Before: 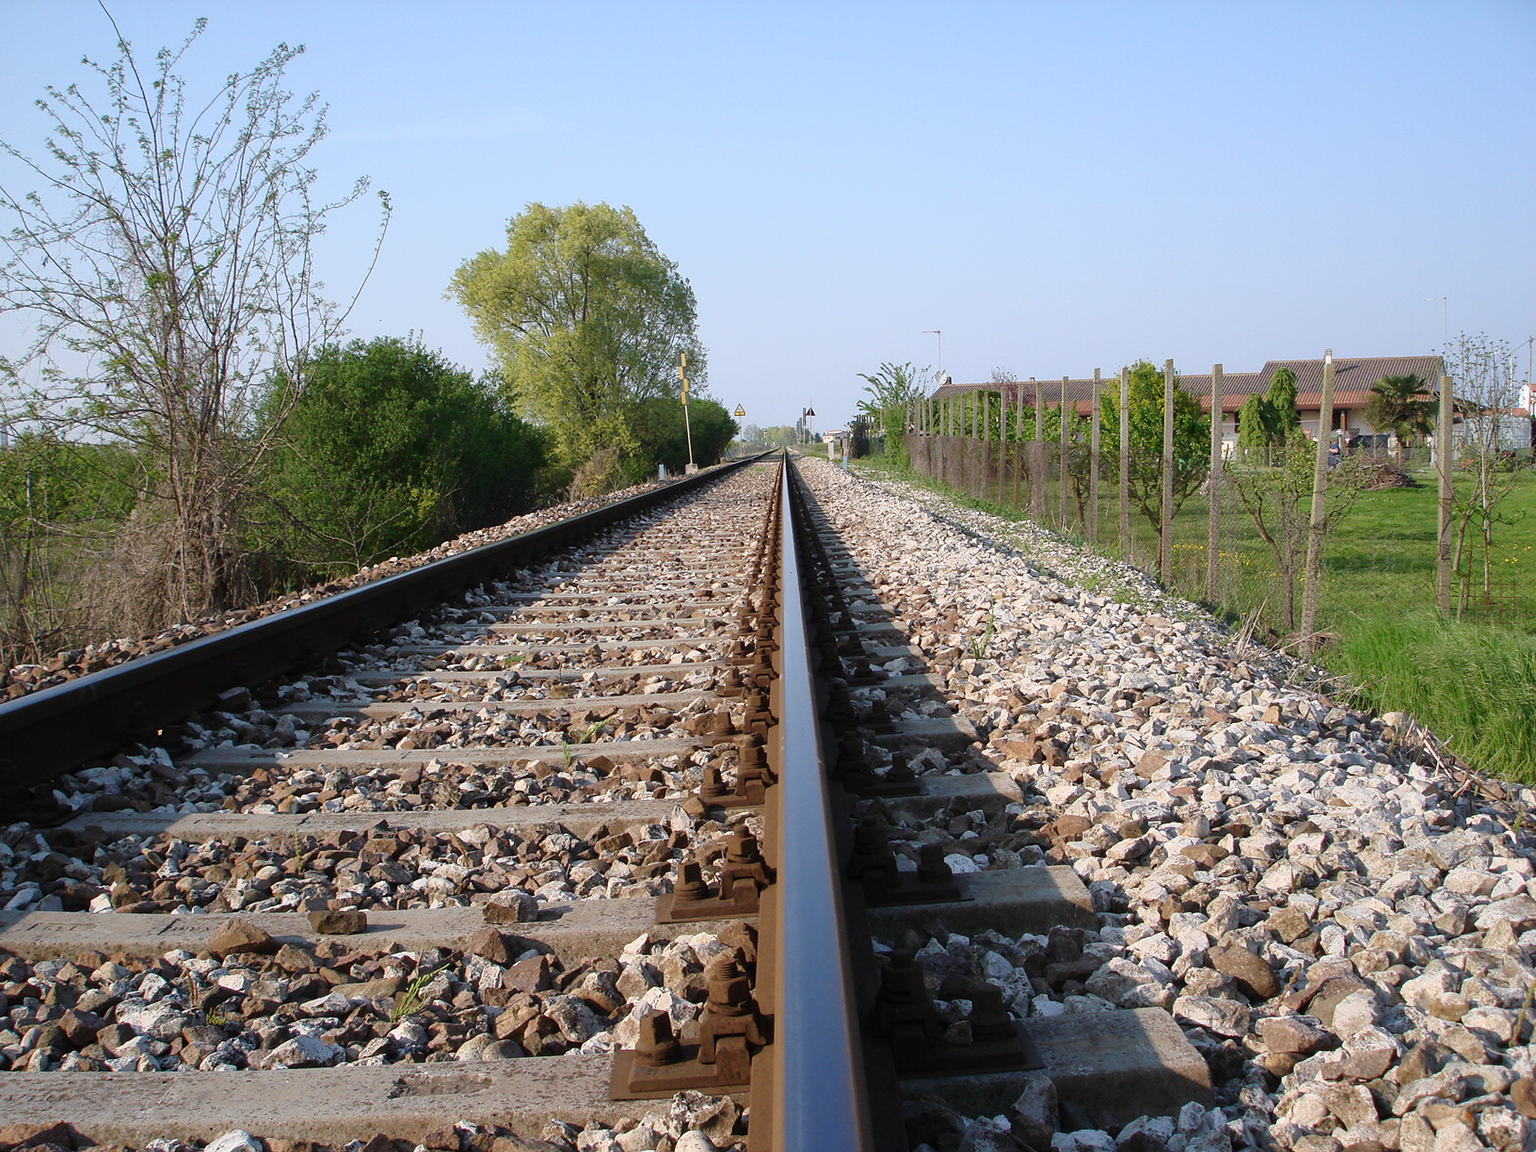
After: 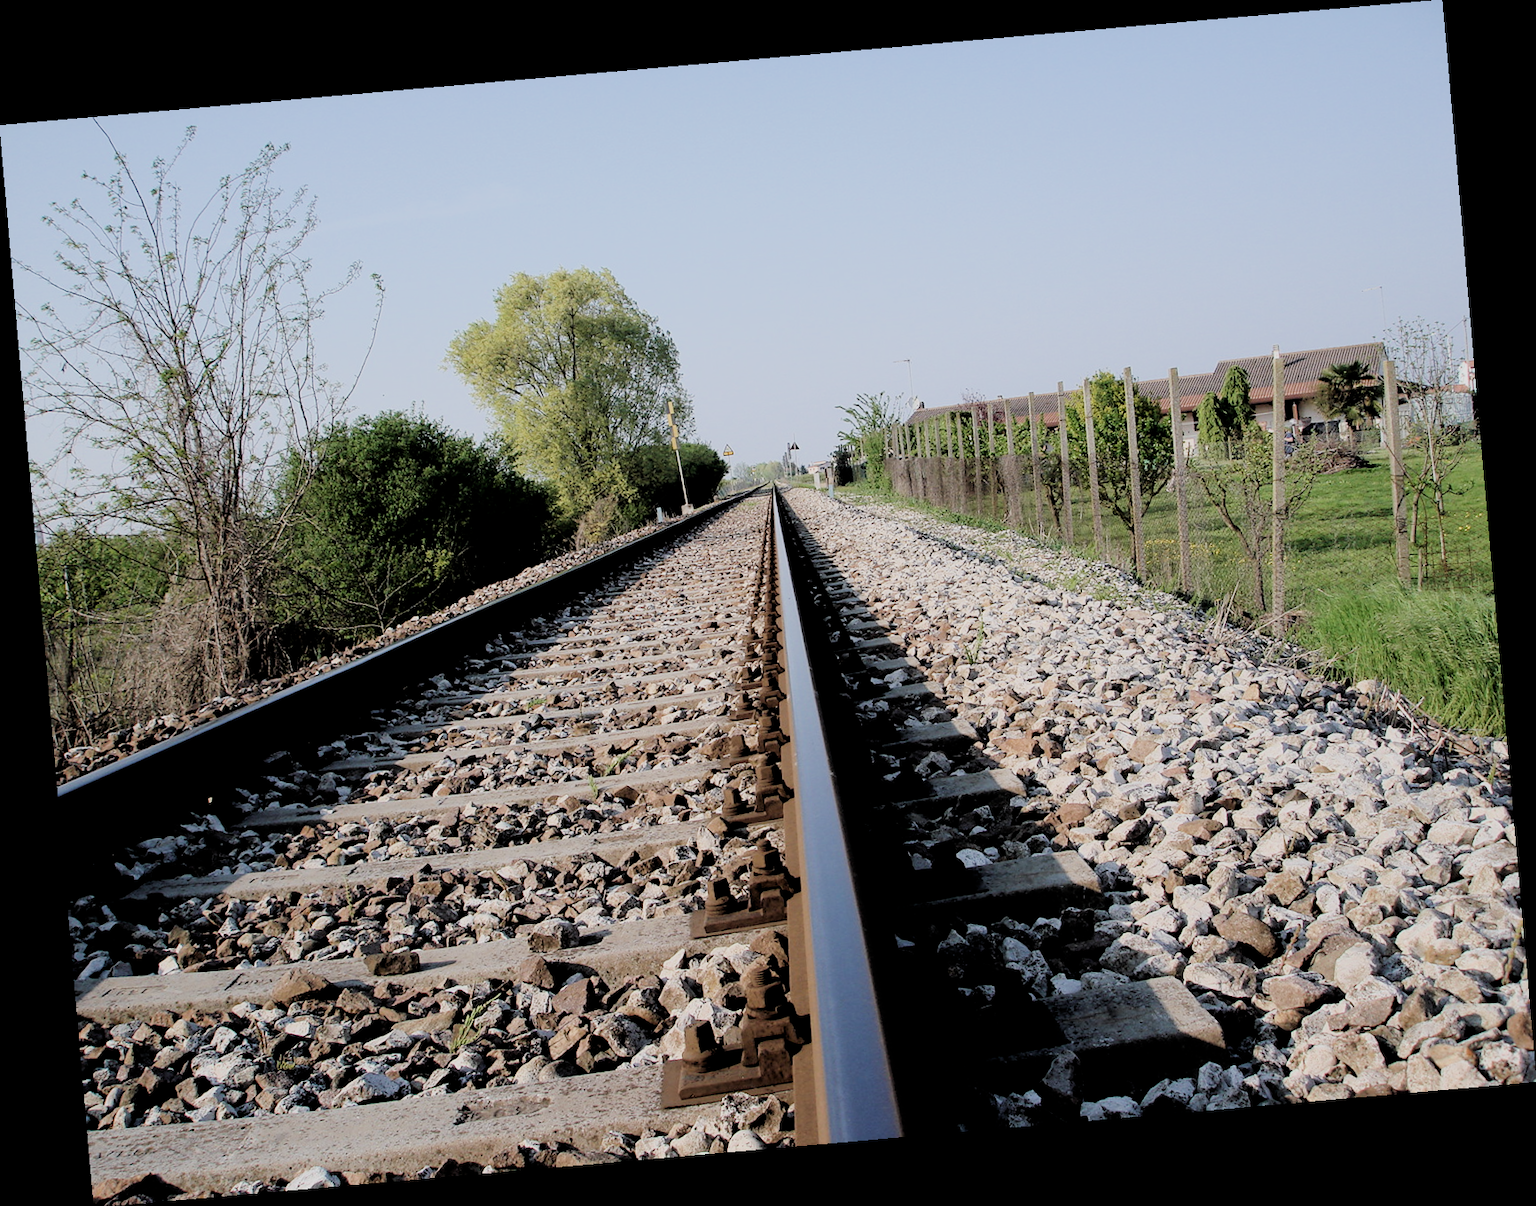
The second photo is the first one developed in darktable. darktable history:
rgb levels: levels [[0.013, 0.434, 0.89], [0, 0.5, 1], [0, 0.5, 1]]
rotate and perspective: rotation -4.98°, automatic cropping off
filmic rgb: black relative exposure -4.14 EV, white relative exposure 5.1 EV, hardness 2.11, contrast 1.165
contrast brightness saturation: contrast 0.11, saturation -0.17
